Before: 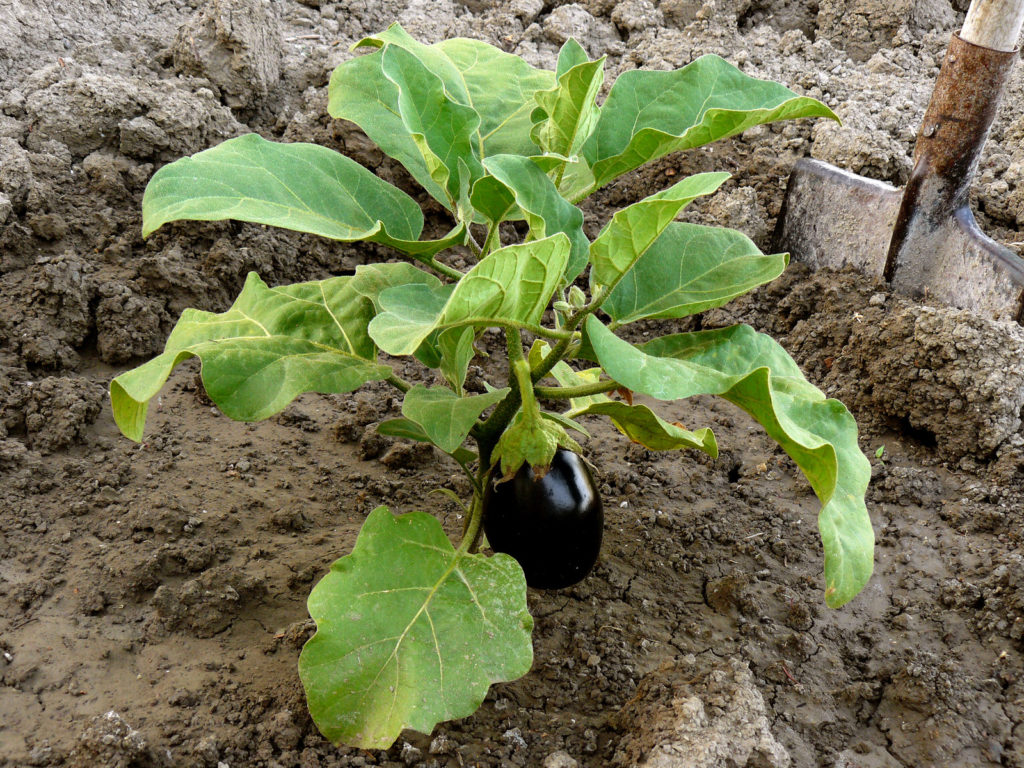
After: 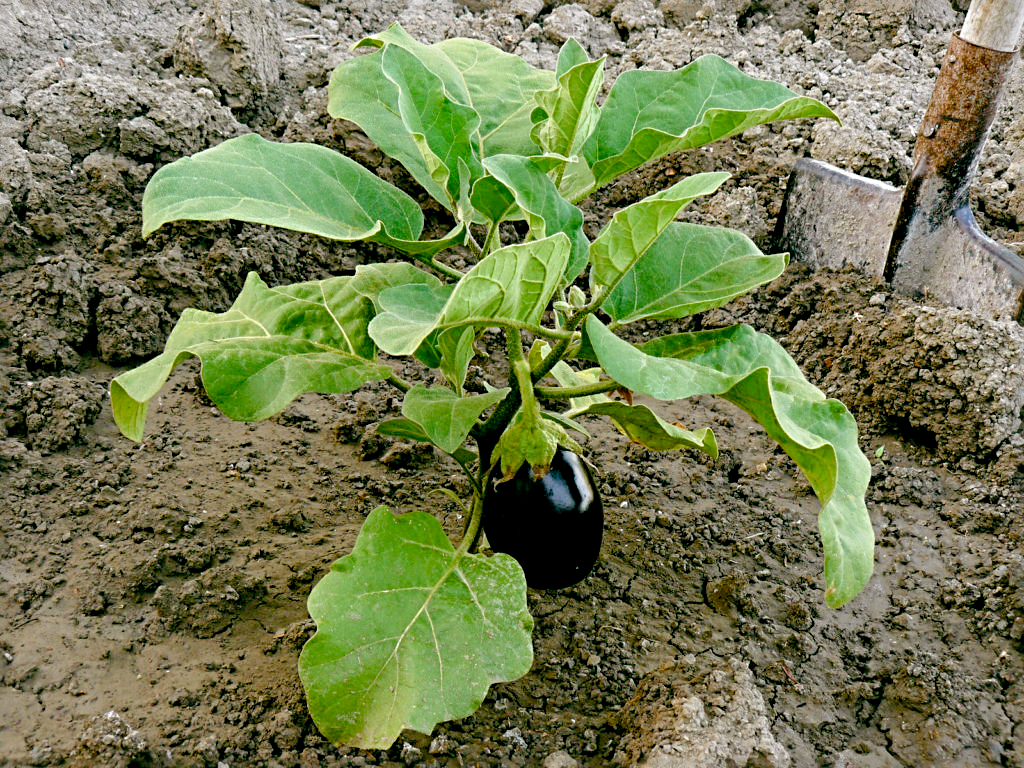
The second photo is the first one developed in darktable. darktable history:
sharpen: radius 3.954
color balance rgb: power › hue 314.59°, global offset › luminance -0.341%, global offset › chroma 0.117%, global offset › hue 164.54°, perceptual saturation grading › global saturation 25.086%, perceptual saturation grading › highlights -50.238%, perceptual saturation grading › shadows 31.177%, perceptual brilliance grading › mid-tones 9.715%, perceptual brilliance grading › shadows 14.512%, contrast -9.655%
